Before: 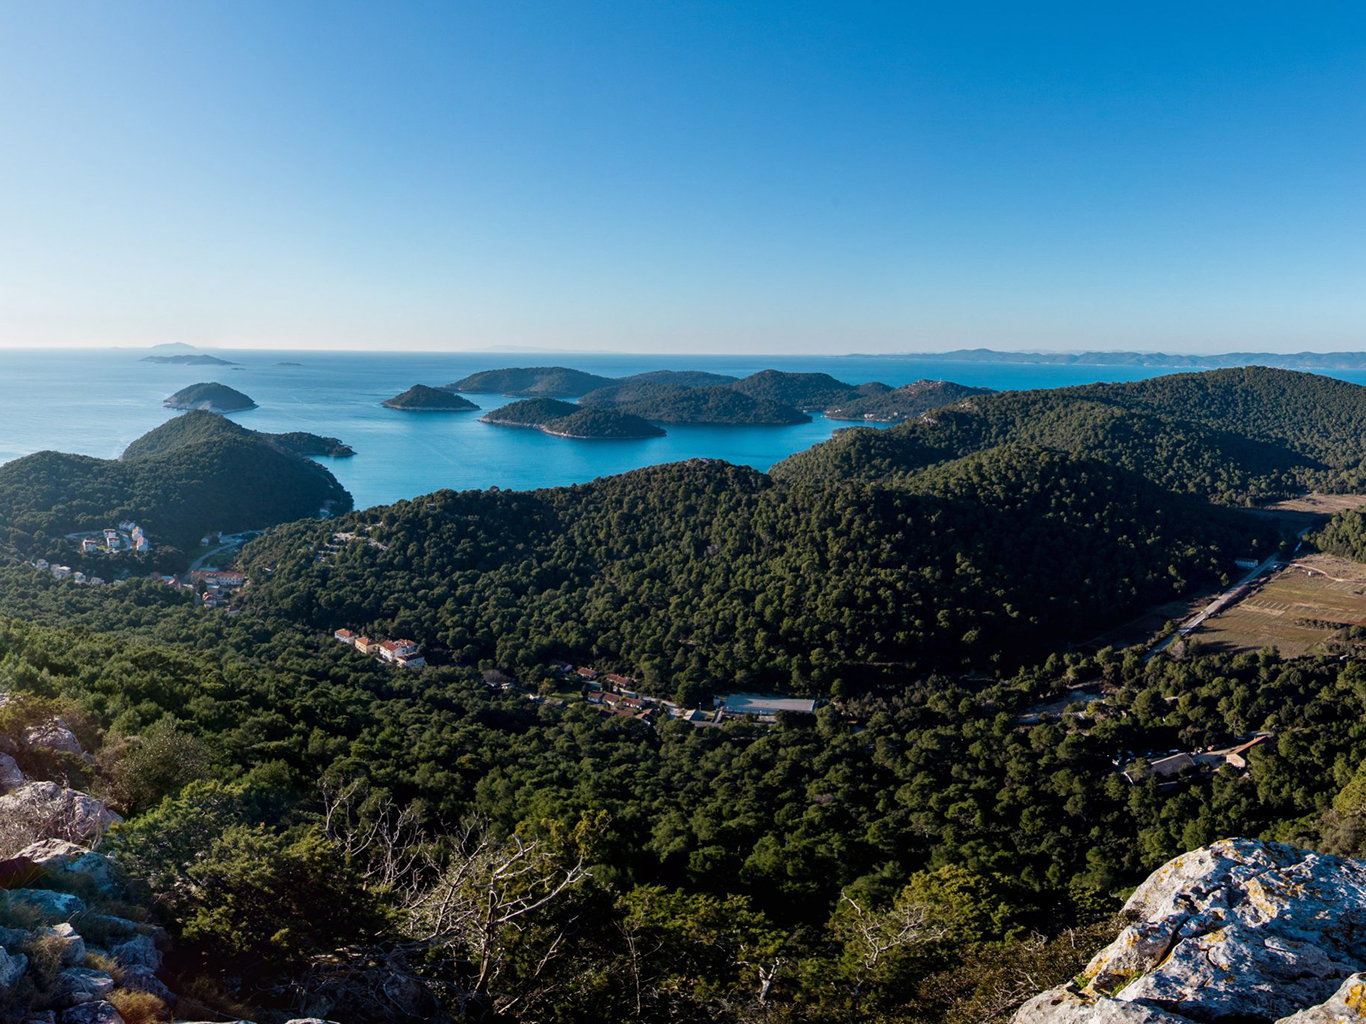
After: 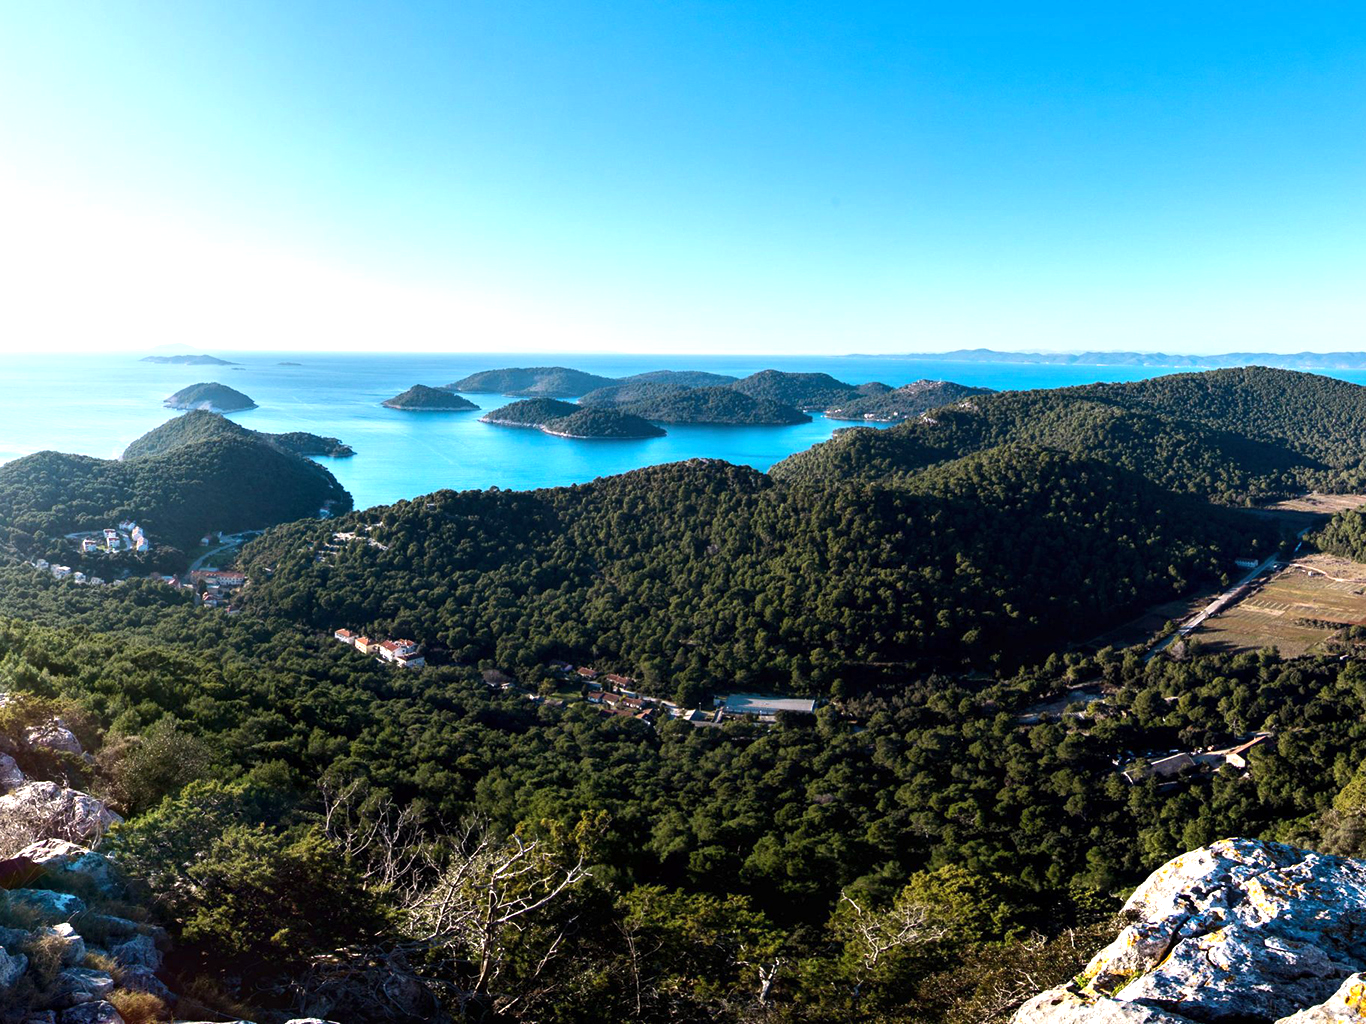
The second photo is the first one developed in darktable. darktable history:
exposure: exposure 0.452 EV, compensate exposure bias true, compensate highlight preservation false
tone equalizer: -8 EV 0.001 EV, -7 EV -0.003 EV, -6 EV 0.004 EV, -5 EV -0.065 EV, -4 EV -0.153 EV, -3 EV -0.139 EV, -2 EV 0.261 EV, -1 EV 0.706 EV, +0 EV 0.482 EV
